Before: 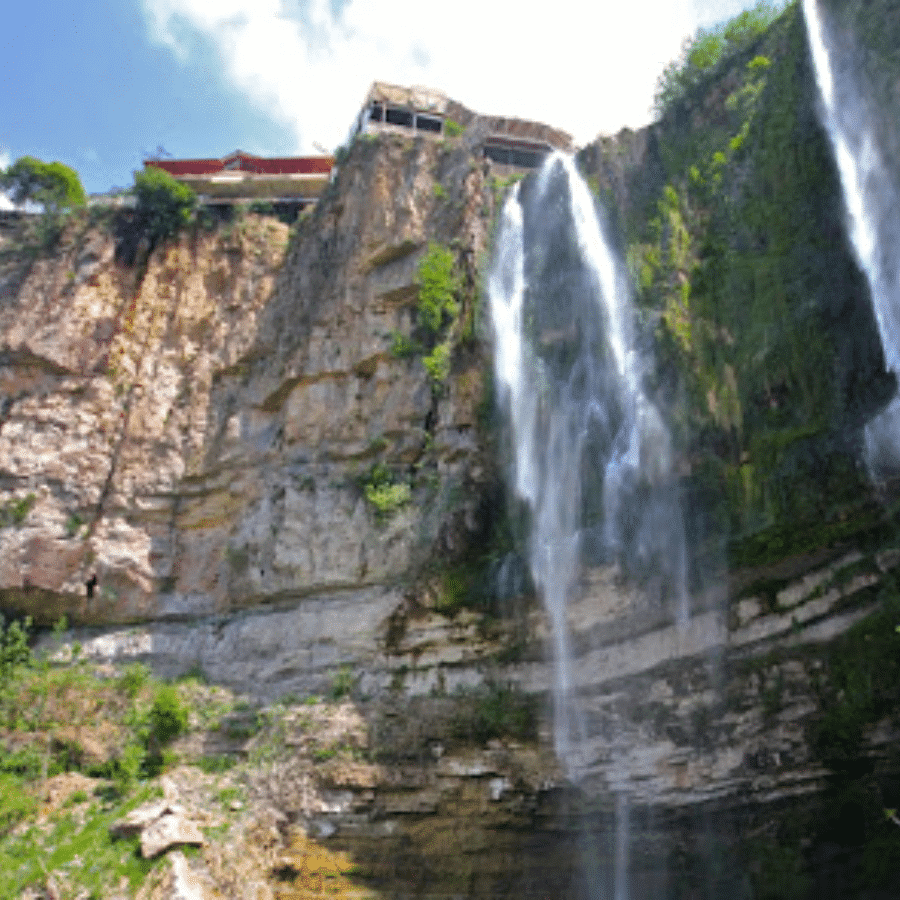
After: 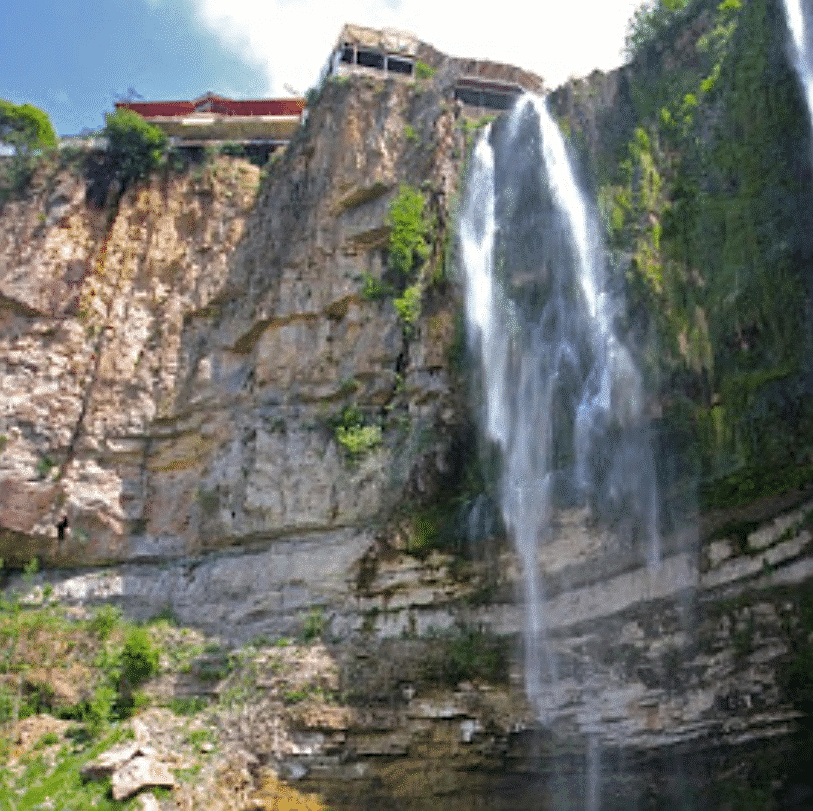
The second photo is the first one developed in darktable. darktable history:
crop: left 3.24%, top 6.518%, right 6.39%, bottom 3.325%
color zones: curves: ch0 [(0, 0.5) (0.143, 0.5) (0.286, 0.5) (0.429, 0.495) (0.571, 0.437) (0.714, 0.44) (0.857, 0.496) (1, 0.5)]
sharpen: amount 0.533
